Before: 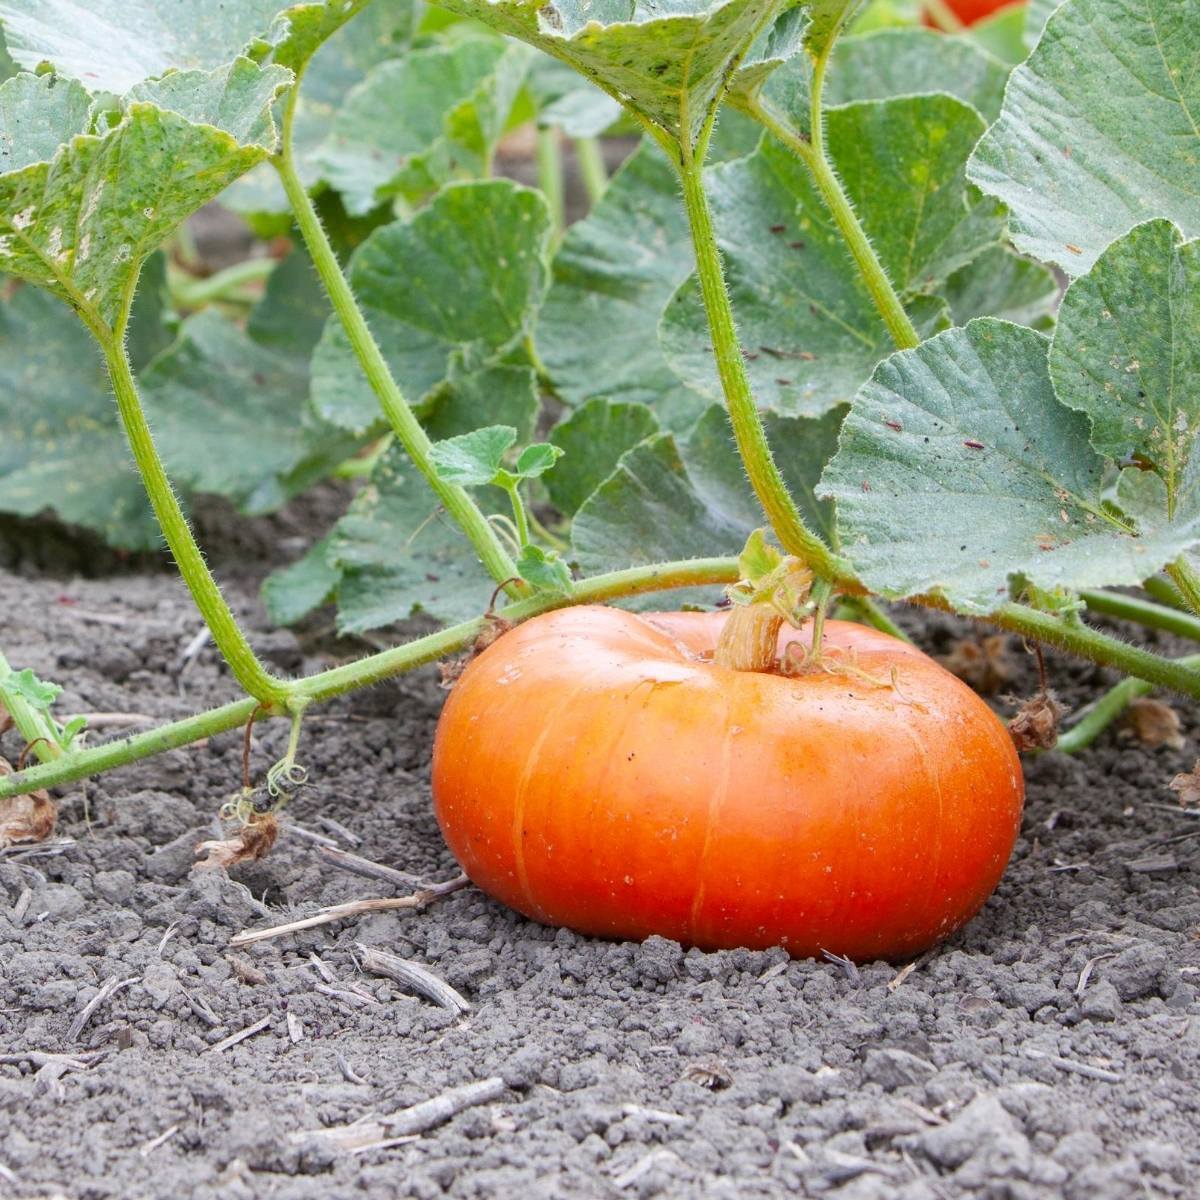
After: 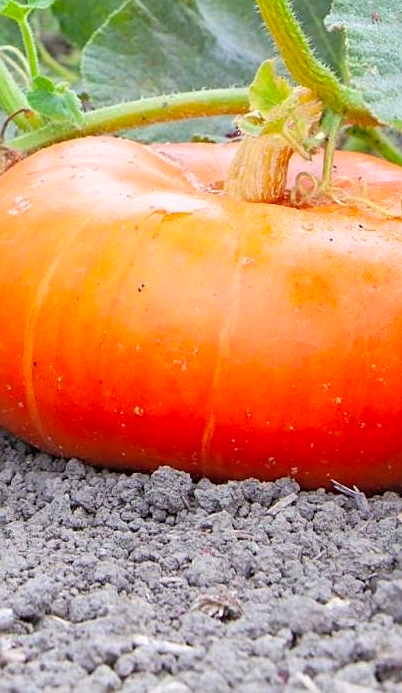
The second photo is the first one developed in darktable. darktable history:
crop: left 40.838%, top 39.088%, right 25.592%, bottom 3.132%
sharpen: on, module defaults
contrast brightness saturation: brightness 0.09, saturation 0.194
